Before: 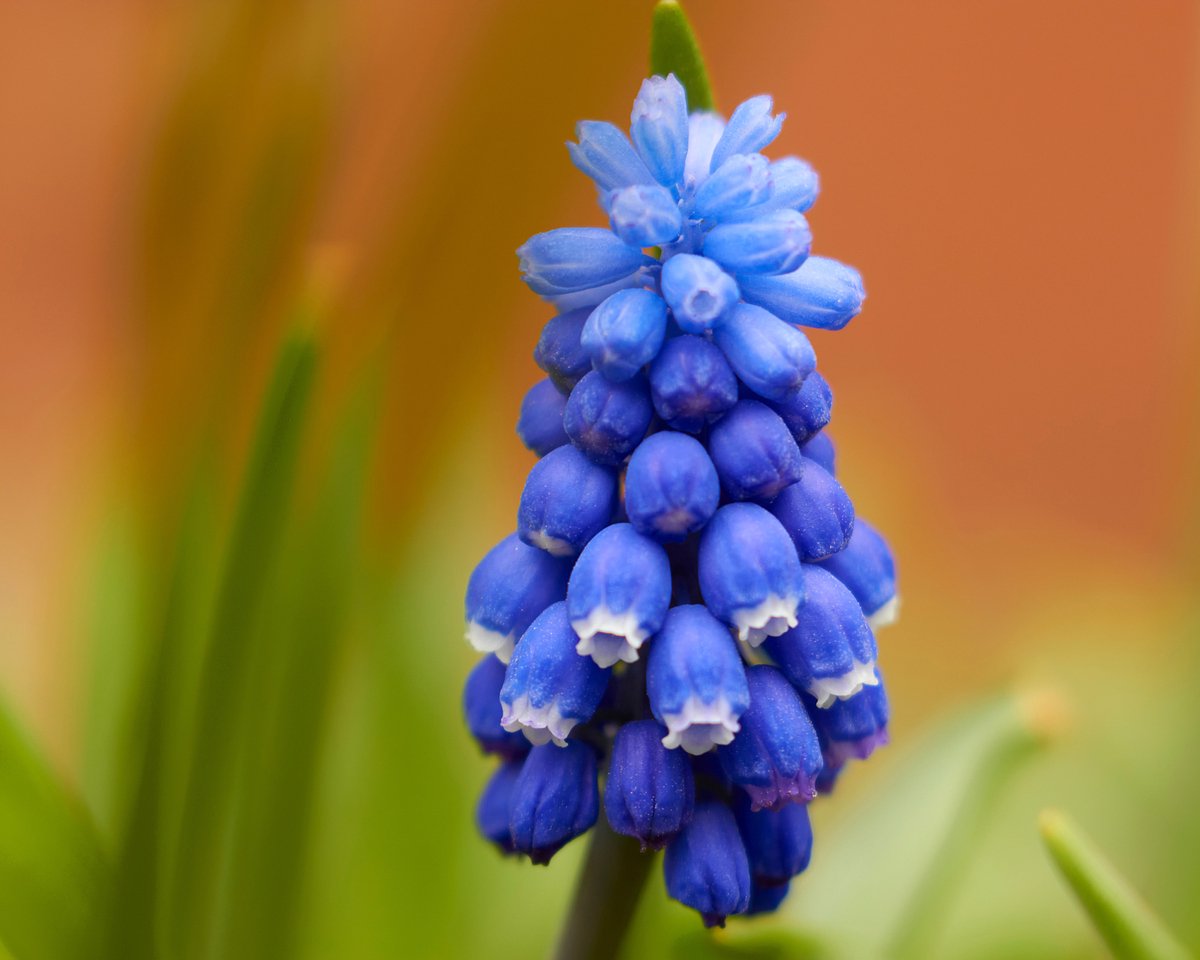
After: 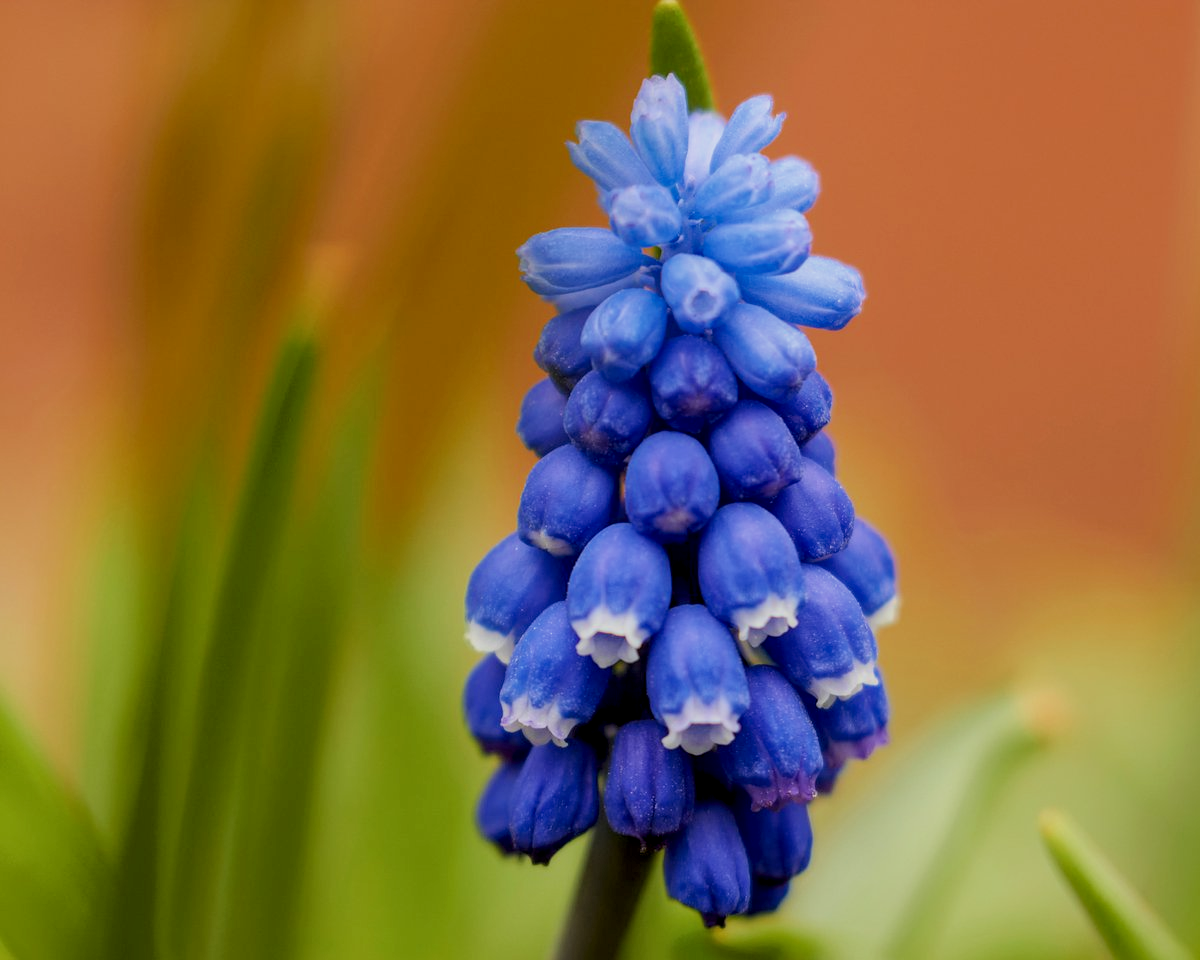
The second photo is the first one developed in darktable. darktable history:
local contrast: highlights 33%, detail 134%
filmic rgb: black relative exposure -7.65 EV, white relative exposure 4.56 EV, threshold 3.05 EV, hardness 3.61, color science v6 (2022), enable highlight reconstruction true
